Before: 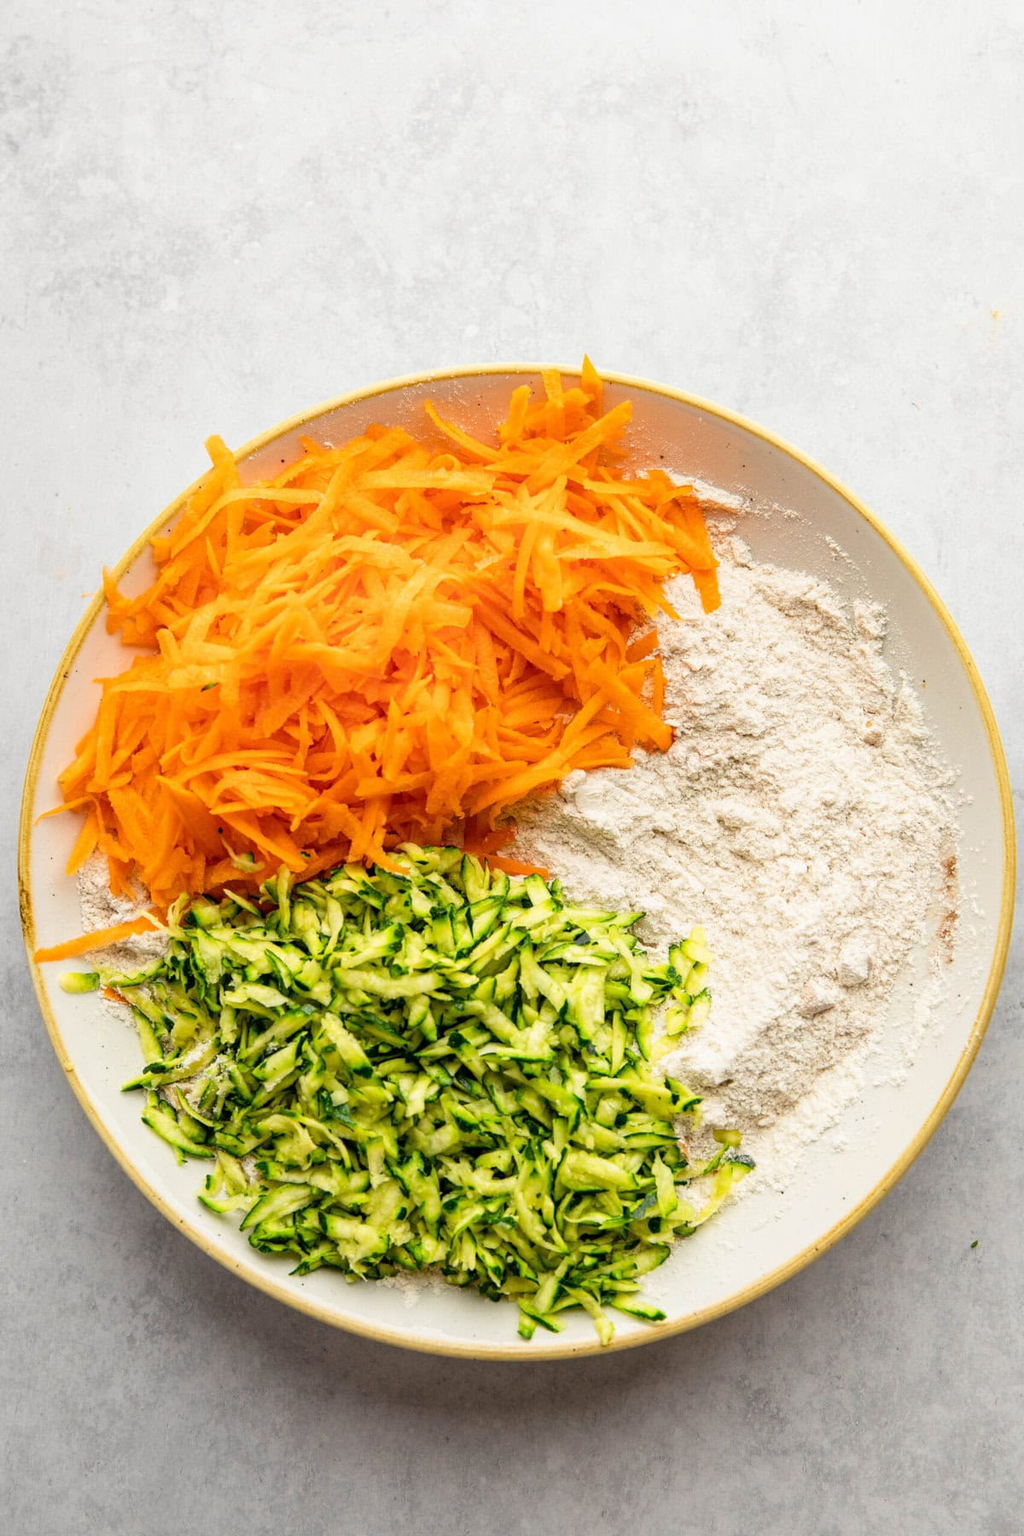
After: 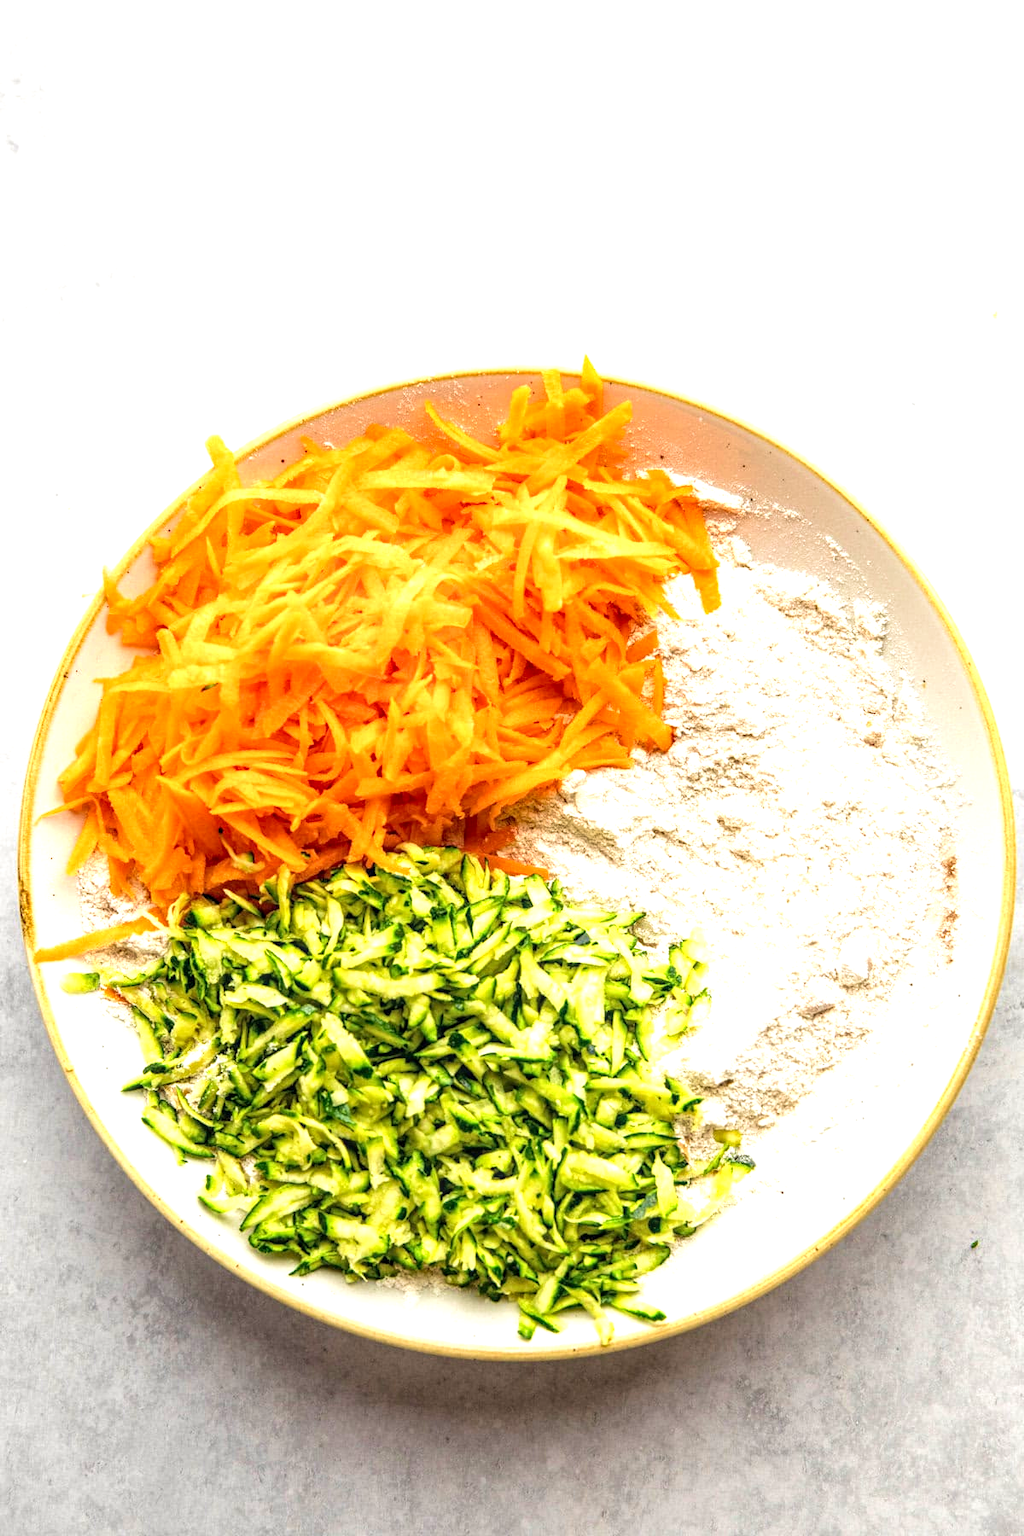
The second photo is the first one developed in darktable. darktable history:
exposure: black level correction 0, exposure 0.698 EV, compensate highlight preservation false
velvia: on, module defaults
local contrast: detail 130%
